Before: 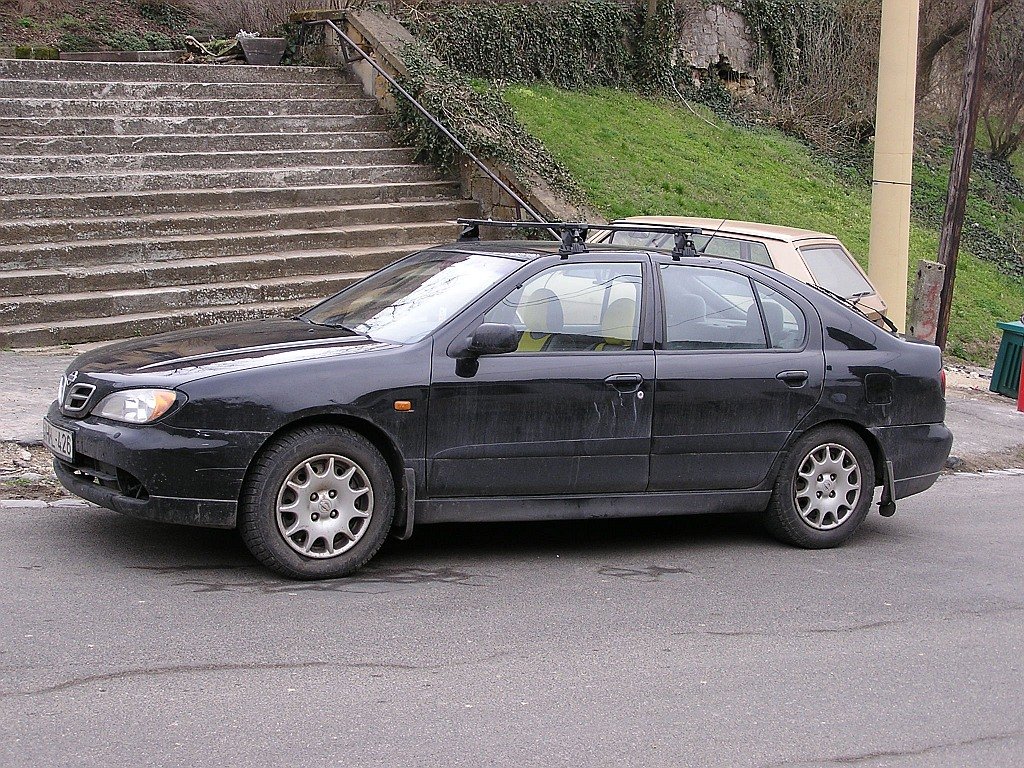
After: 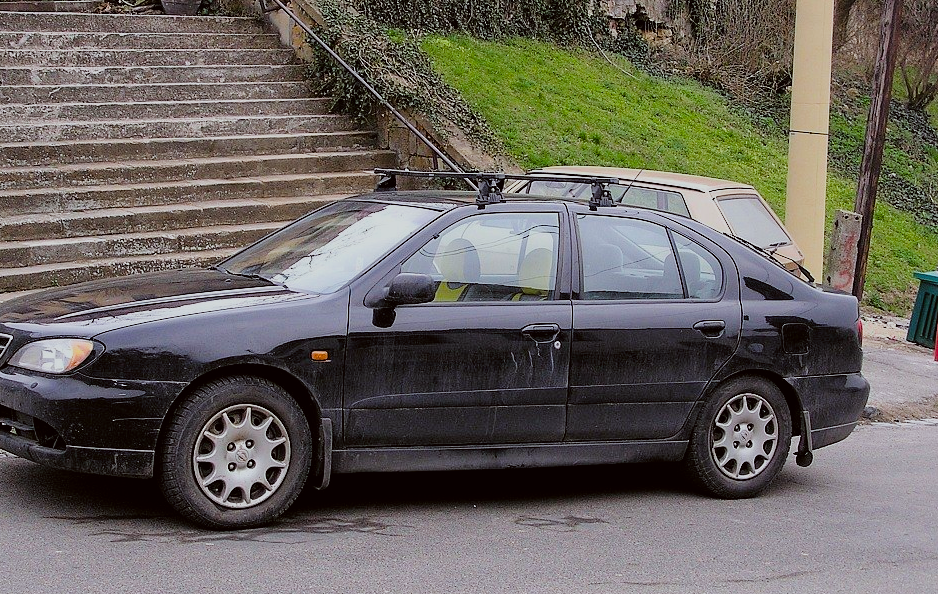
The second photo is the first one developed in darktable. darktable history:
crop: left 8.155%, top 6.611%, bottom 15.385%
filmic rgb: black relative exposure -7.65 EV, white relative exposure 4.56 EV, hardness 3.61, contrast 1.05
color balance rgb: perceptual saturation grading › global saturation 30%, global vibrance 10%
exposure: compensate highlight preservation false
color correction: highlights a* -2.73, highlights b* -2.09, shadows a* 2.41, shadows b* 2.73
